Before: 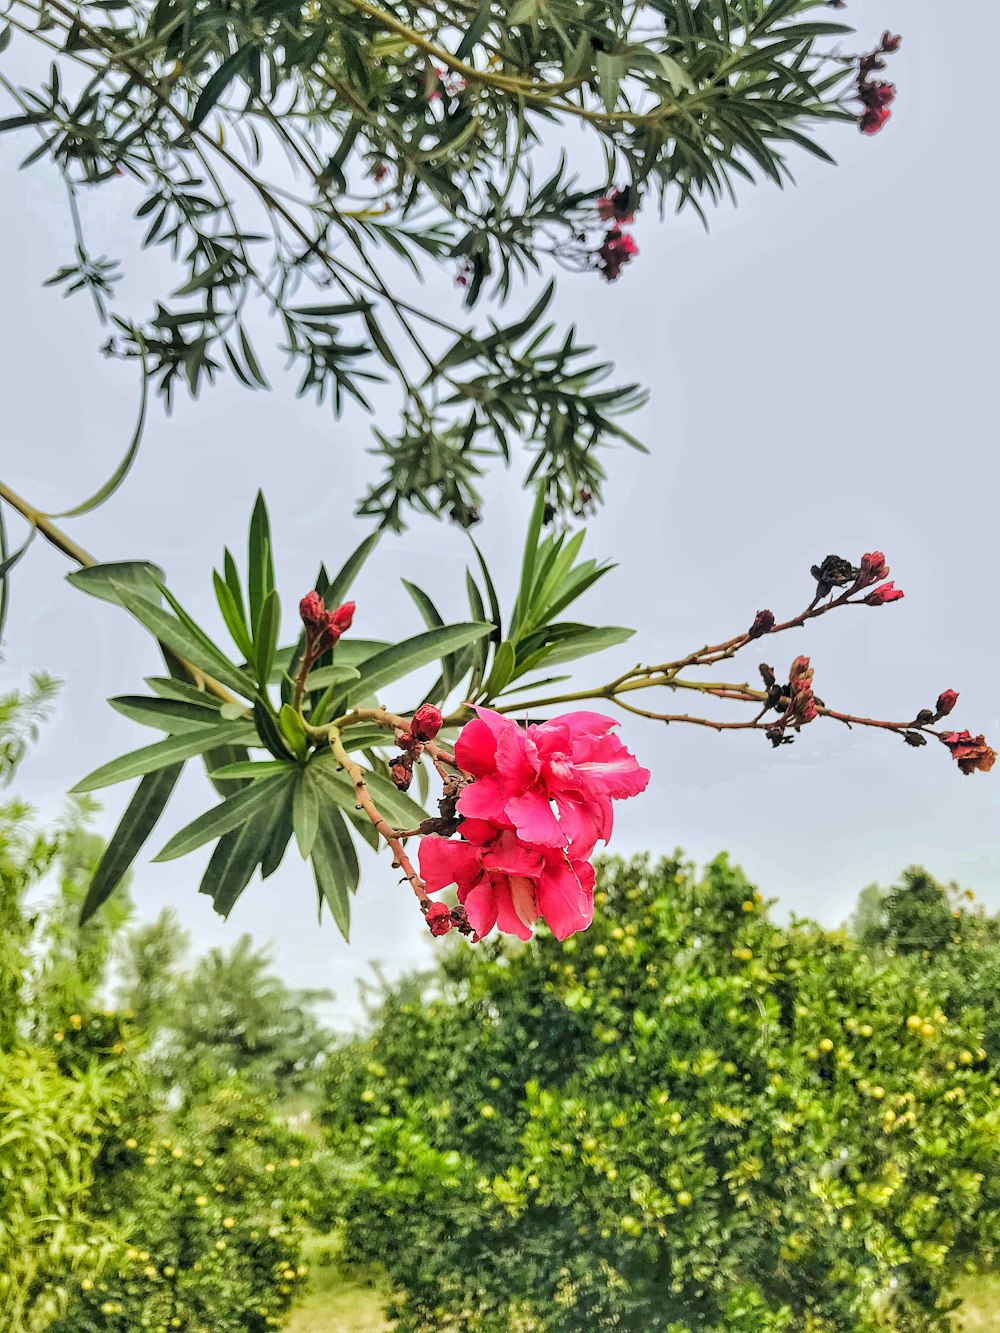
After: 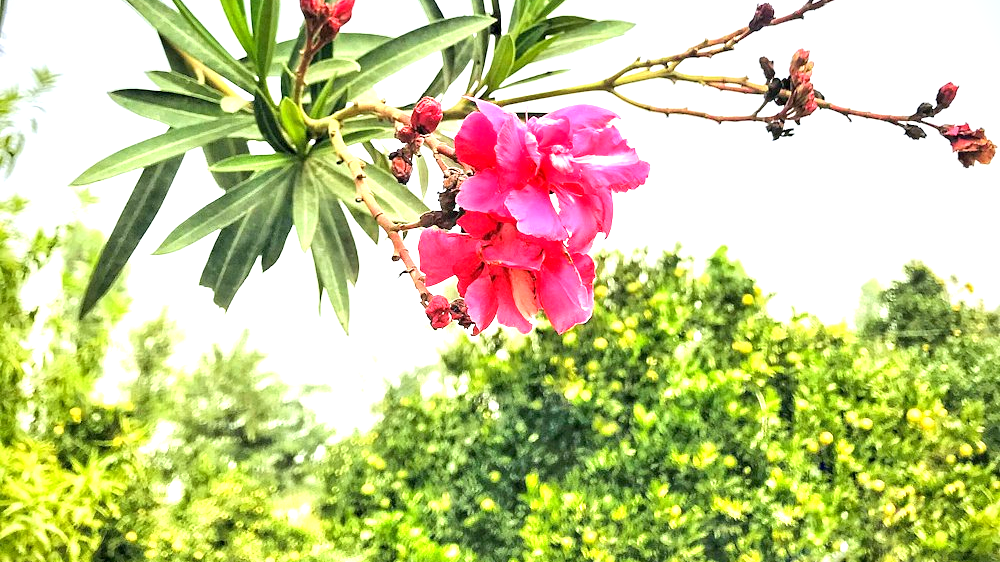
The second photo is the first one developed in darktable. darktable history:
vignetting: fall-off start 74.61%, fall-off radius 65.72%, brightness -0.611, saturation 0.002
exposure: black level correction 0.001, exposure 1.316 EV, compensate exposure bias true, compensate highlight preservation false
crop: top 45.606%, bottom 12.214%
tone equalizer: edges refinement/feathering 500, mask exposure compensation -1.57 EV, preserve details no
